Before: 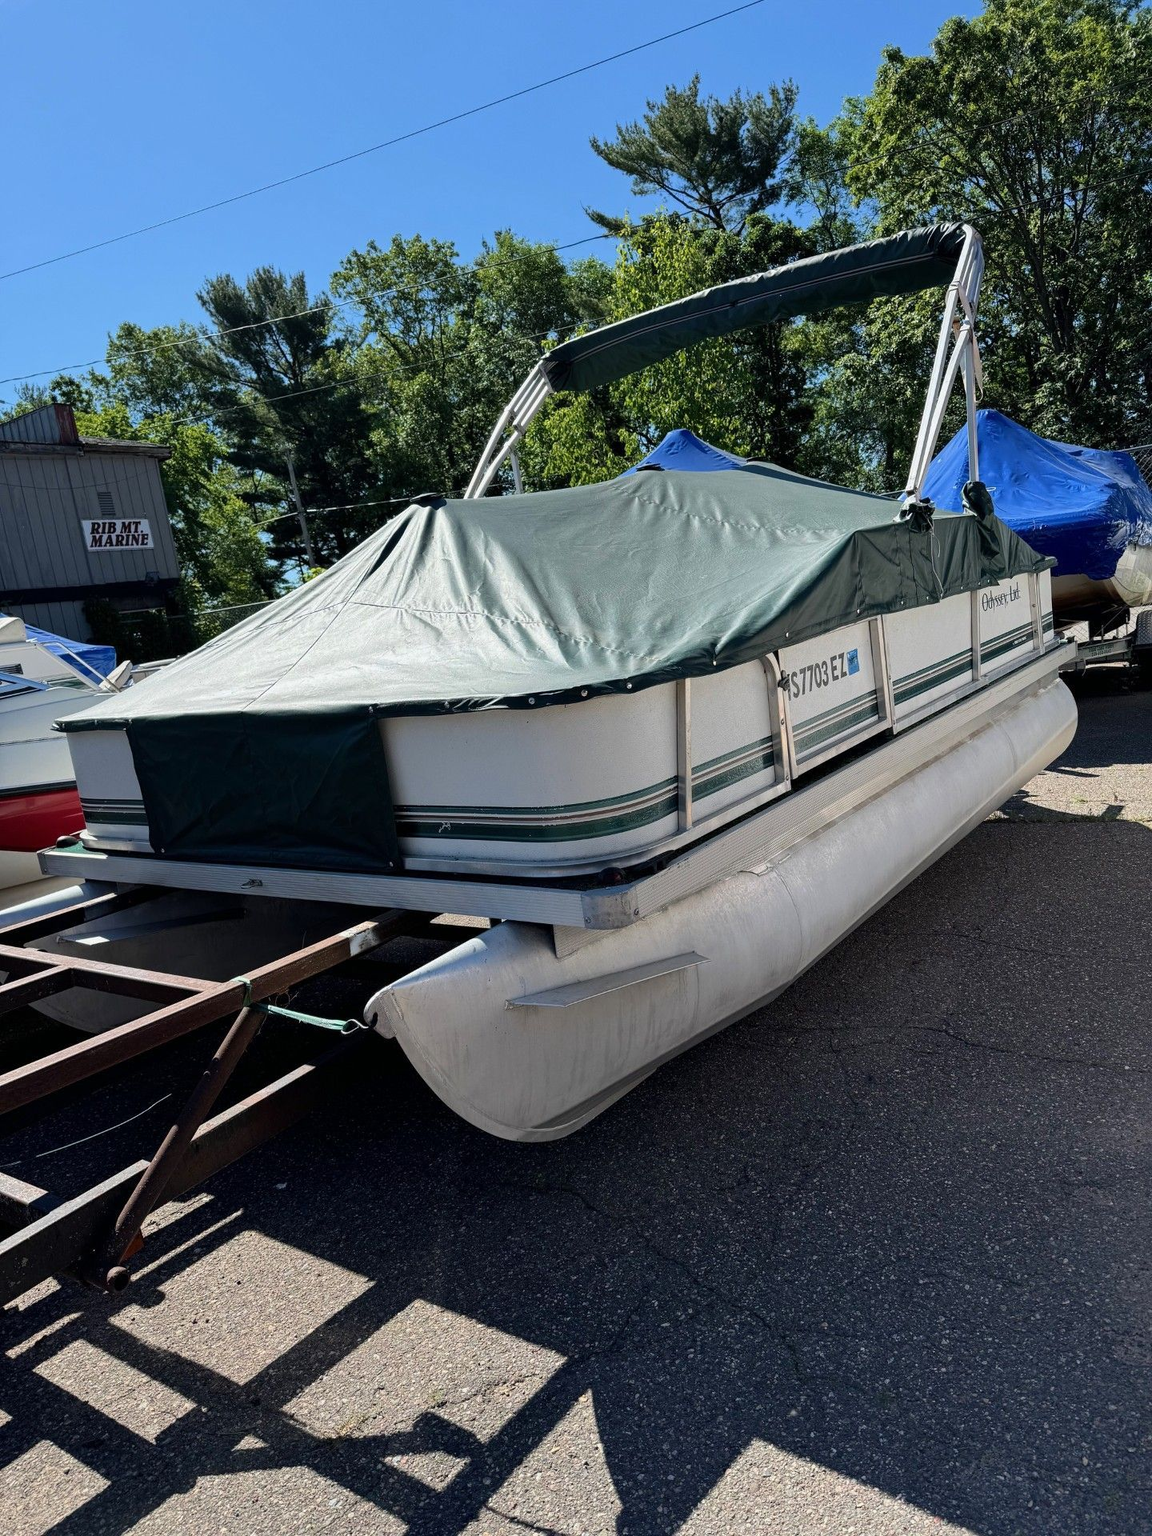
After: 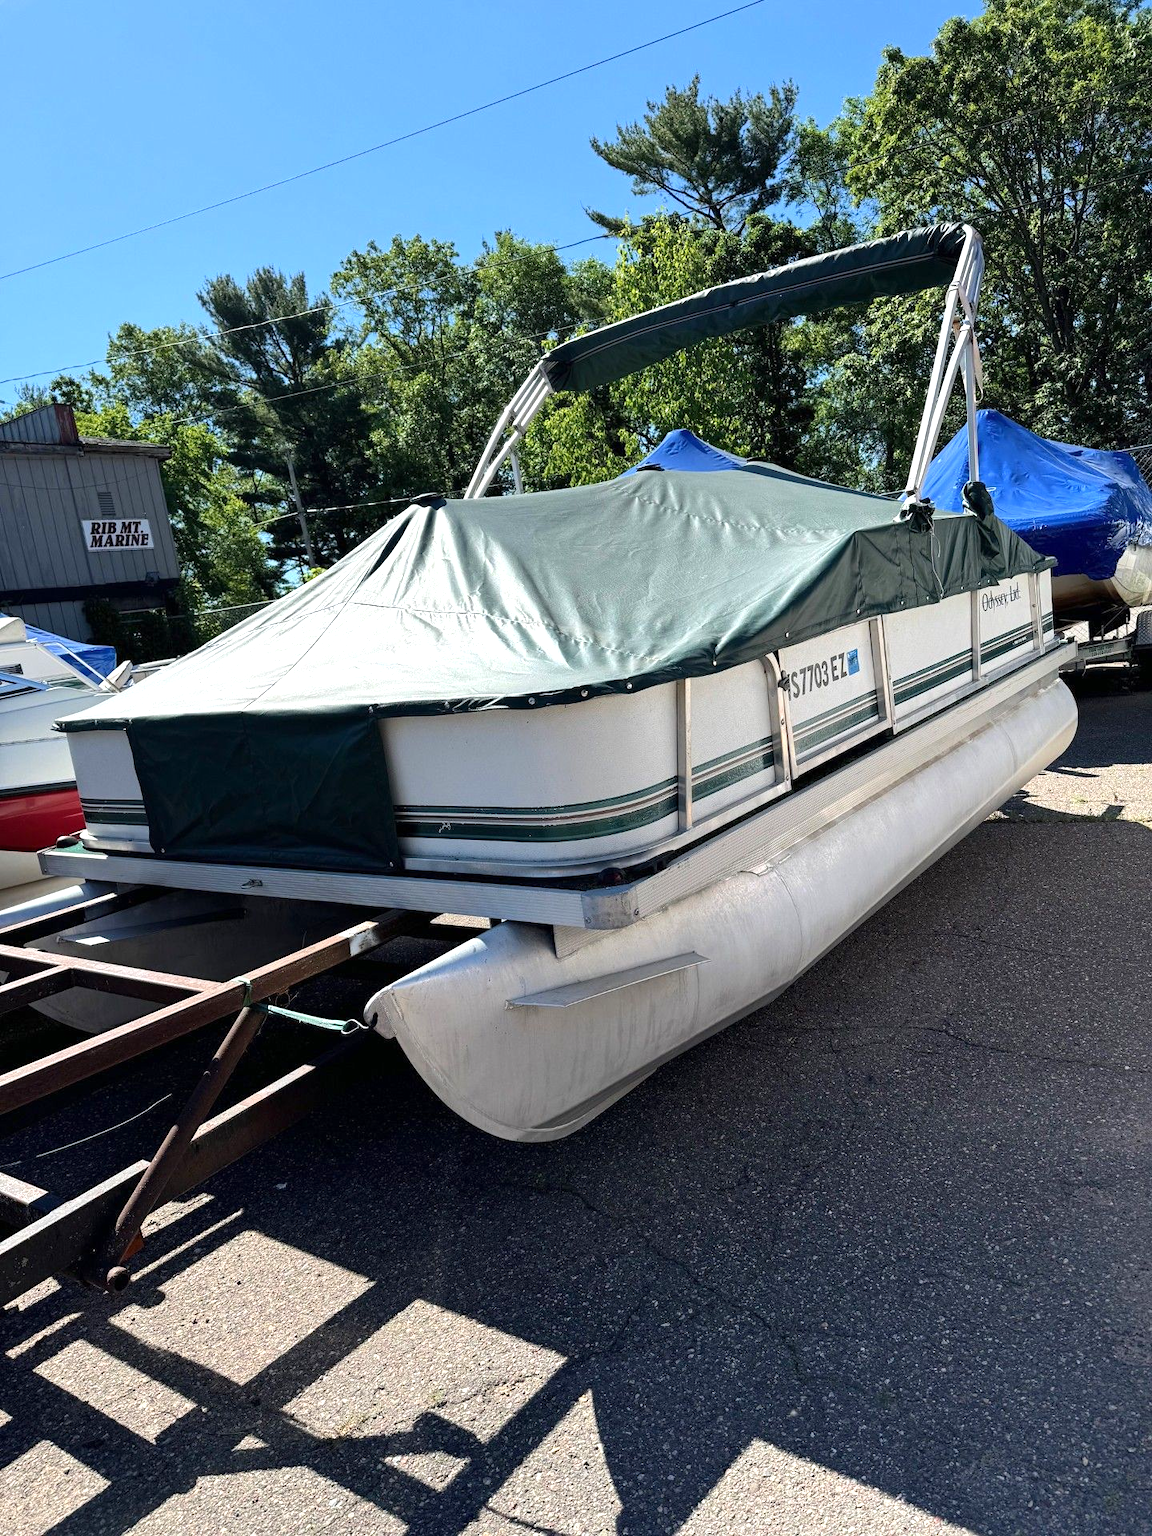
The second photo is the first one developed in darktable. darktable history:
exposure: exposure 0.573 EV, compensate exposure bias true, compensate highlight preservation false
